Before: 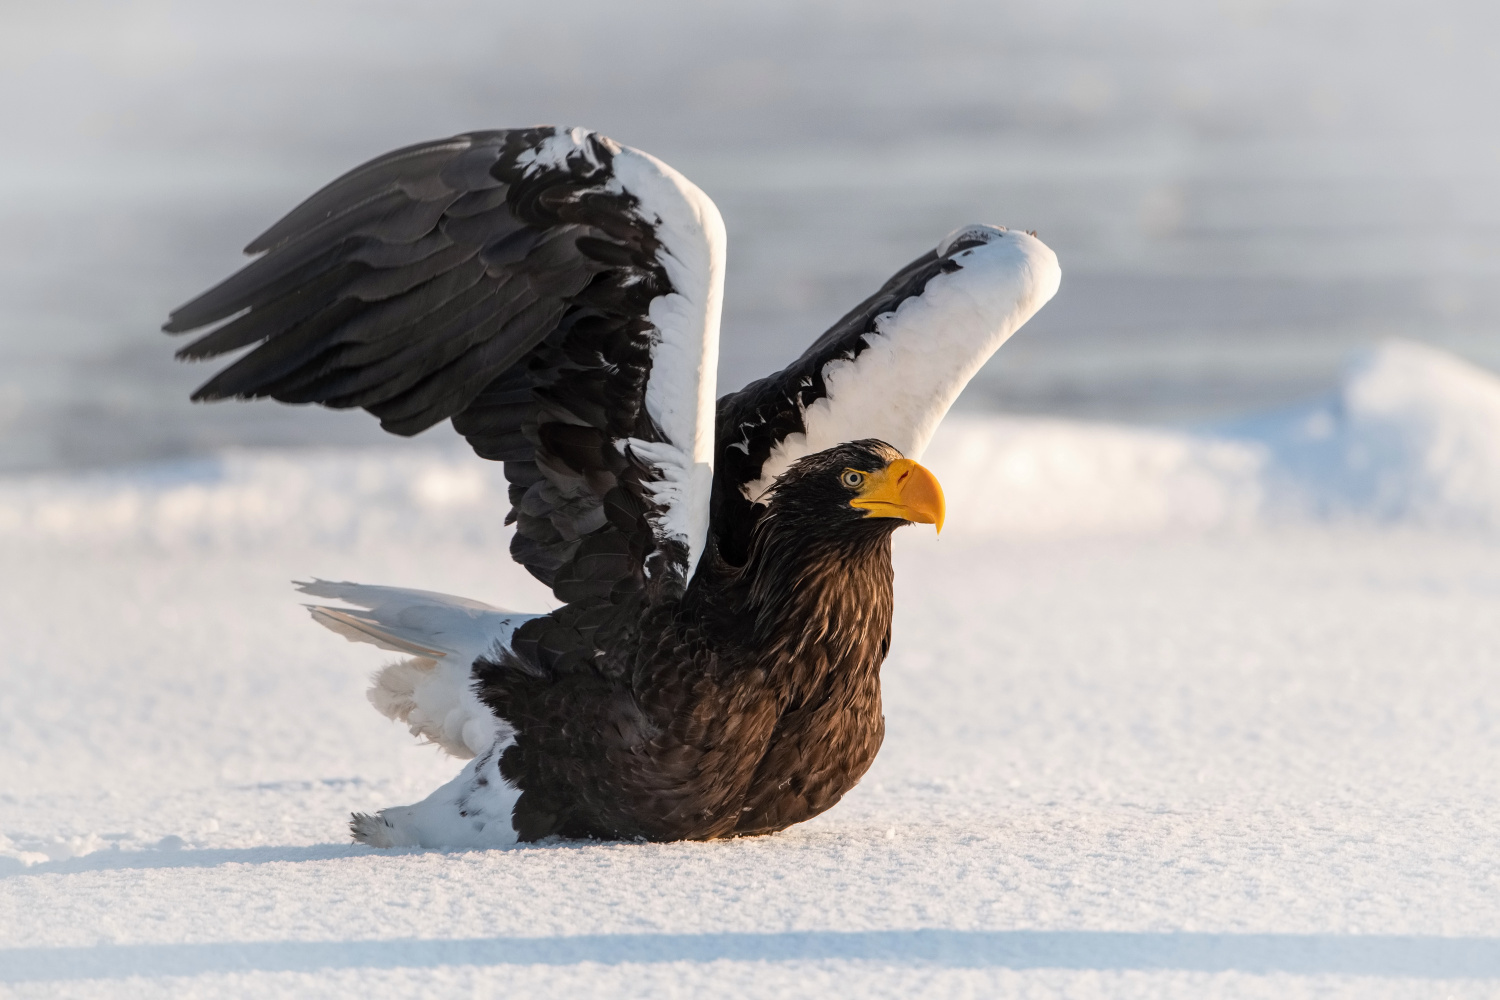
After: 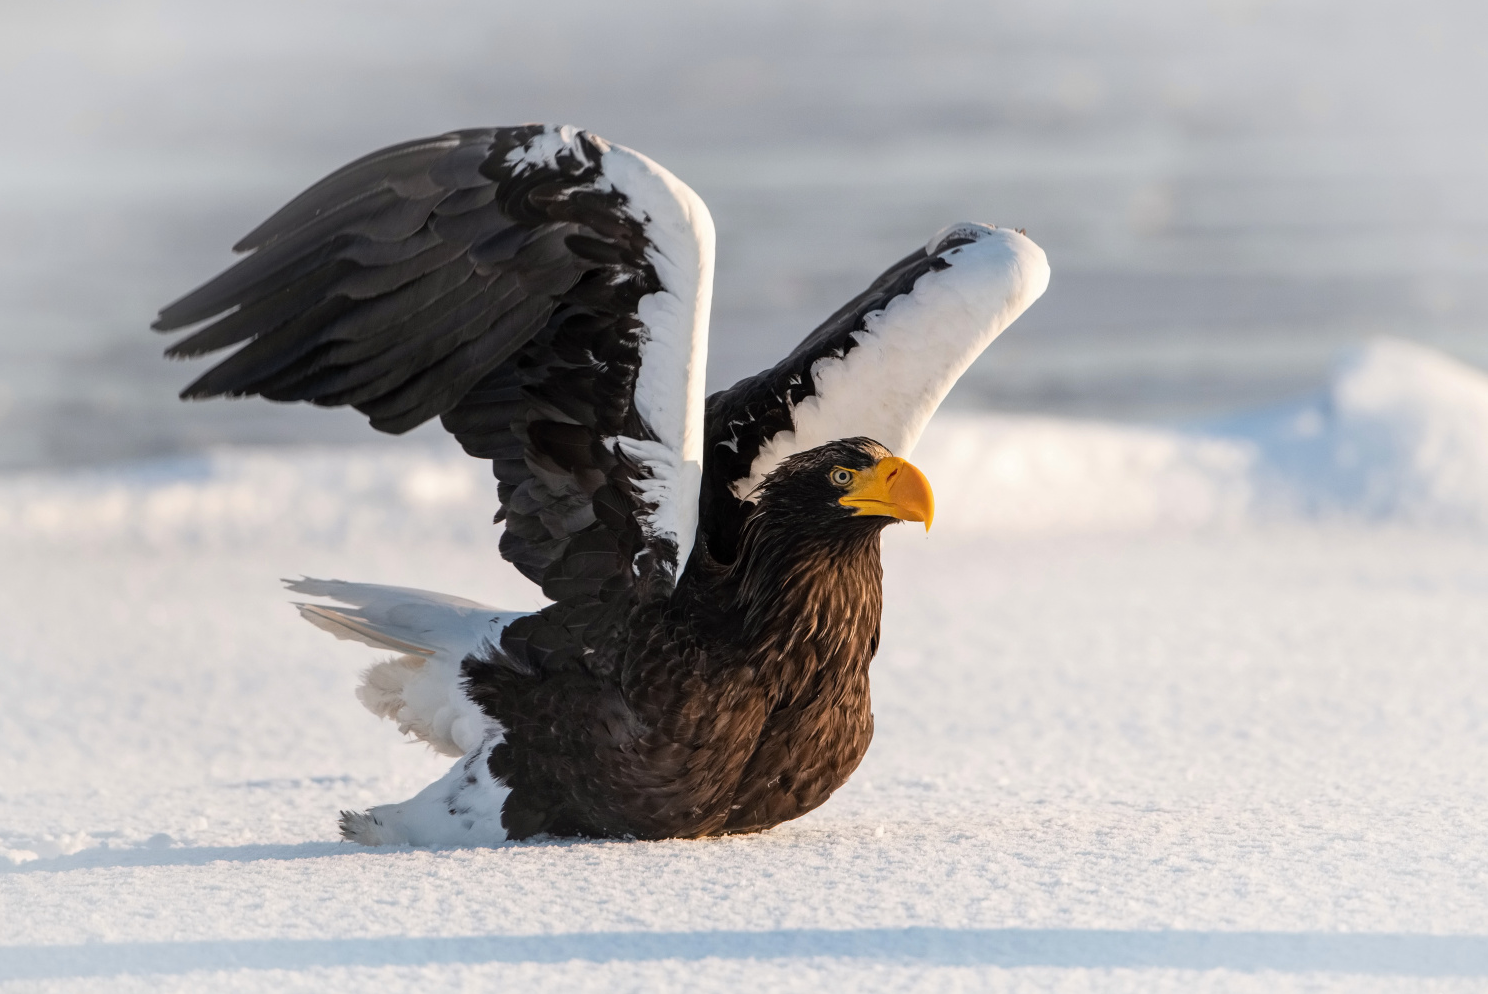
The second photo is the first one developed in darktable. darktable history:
crop and rotate: left 0.765%, top 0.257%, bottom 0.309%
